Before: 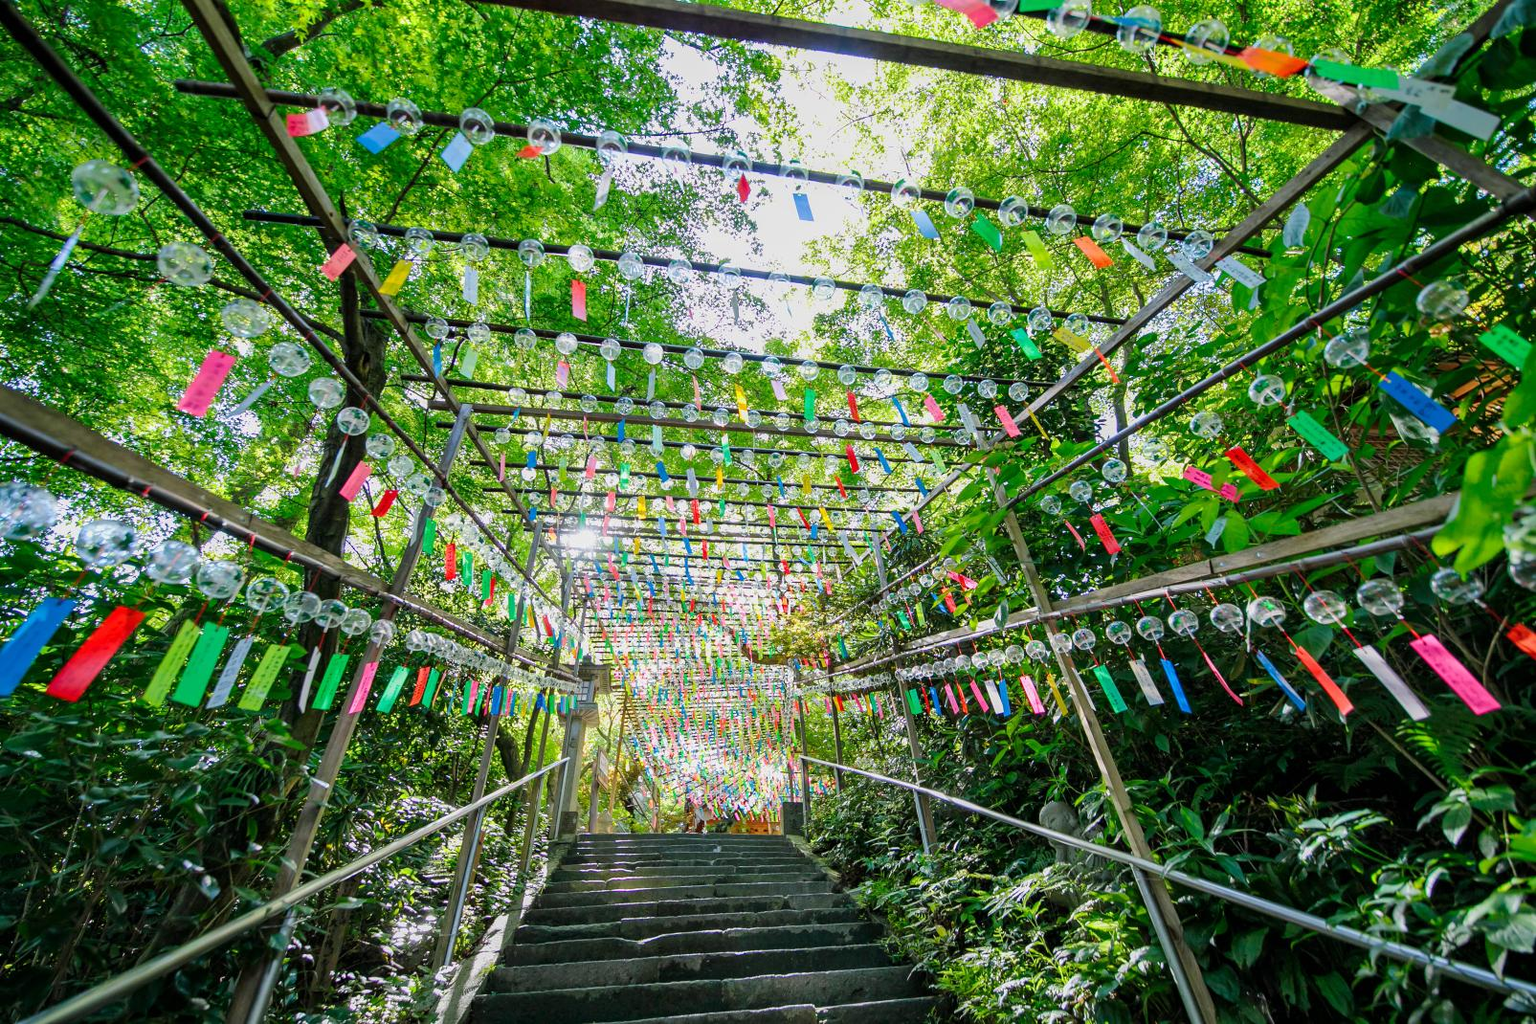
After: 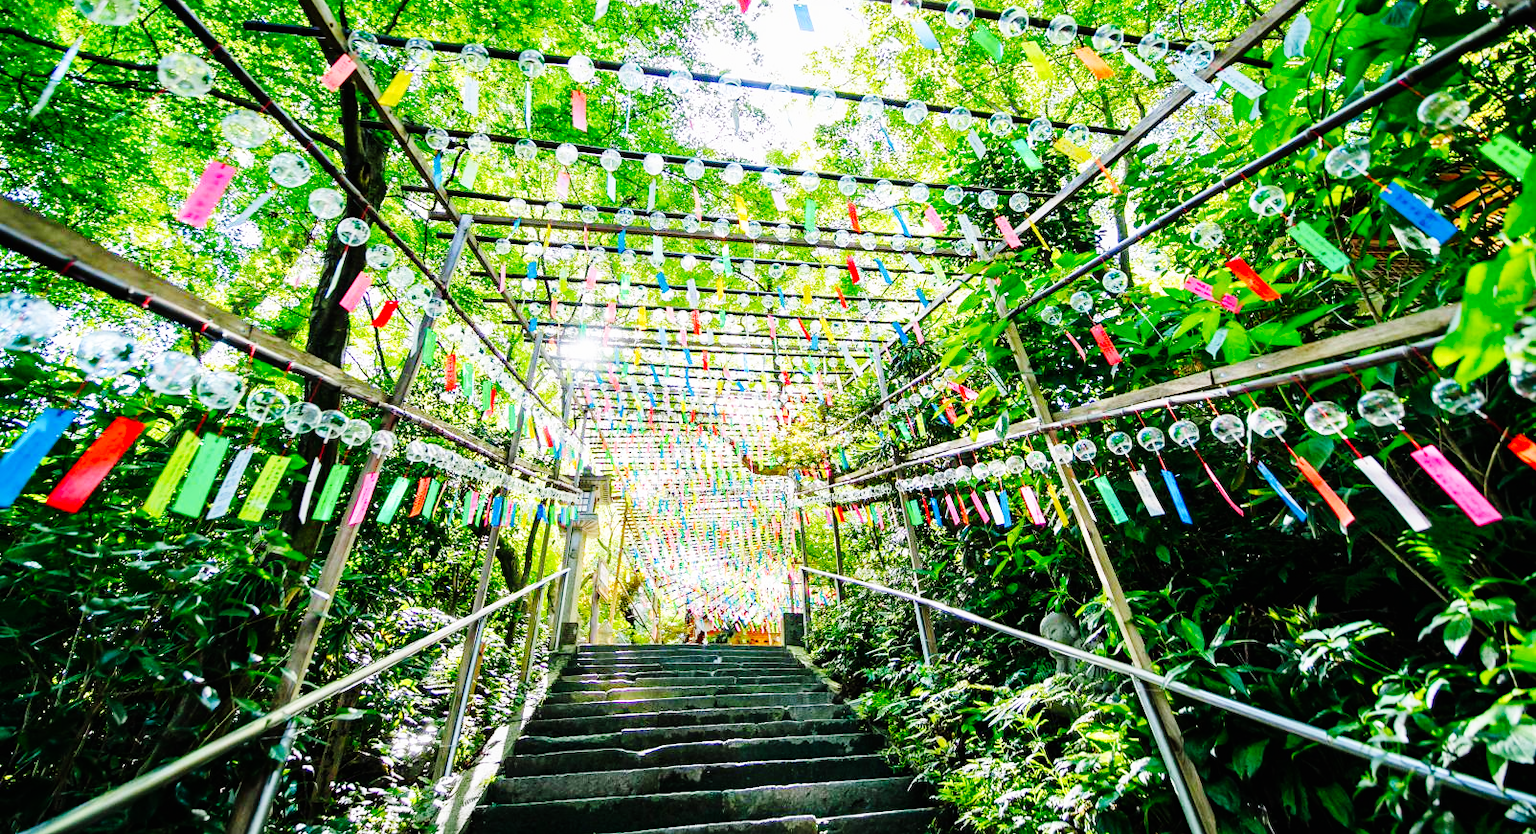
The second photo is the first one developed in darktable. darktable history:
base curve: curves: ch0 [(0, 0) (0, 0) (0.002, 0.001) (0.008, 0.003) (0.019, 0.011) (0.037, 0.037) (0.064, 0.11) (0.102, 0.232) (0.152, 0.379) (0.216, 0.524) (0.296, 0.665) (0.394, 0.789) (0.512, 0.881) (0.651, 0.945) (0.813, 0.986) (1, 1)], preserve colors none
crop and rotate: top 18.507%
